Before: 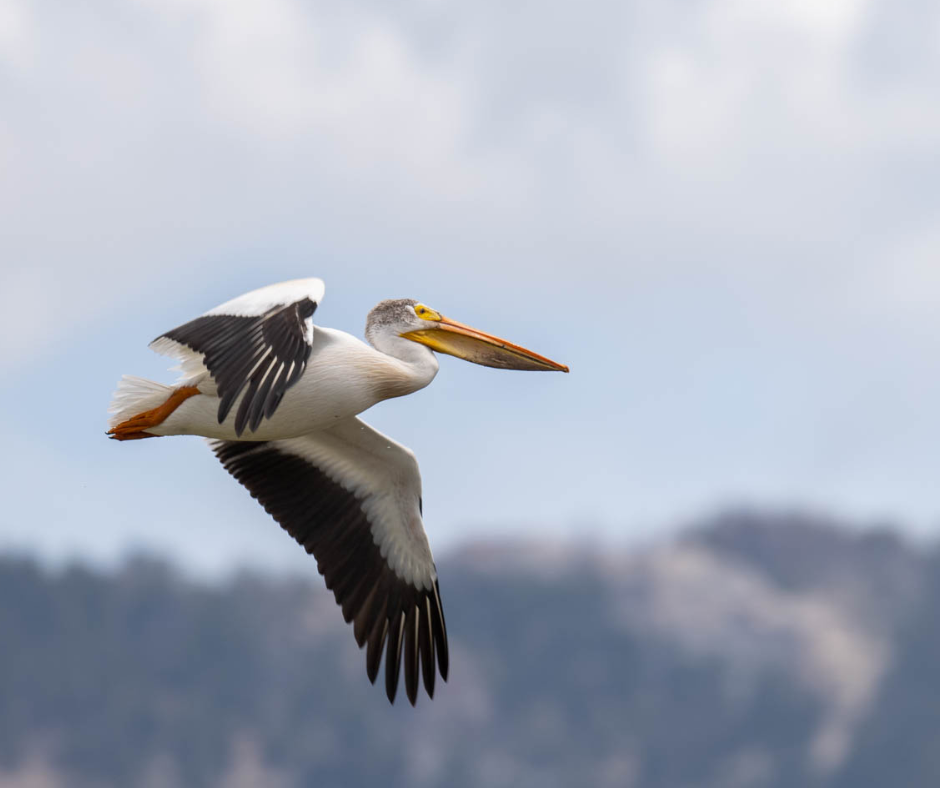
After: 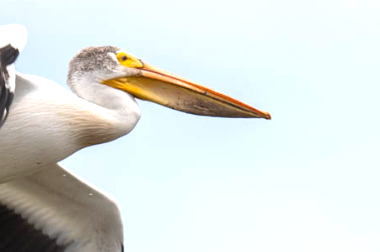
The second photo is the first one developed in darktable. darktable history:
exposure: exposure 0.657 EV, compensate highlight preservation false
crop: left 31.751%, top 32.172%, right 27.8%, bottom 35.83%
